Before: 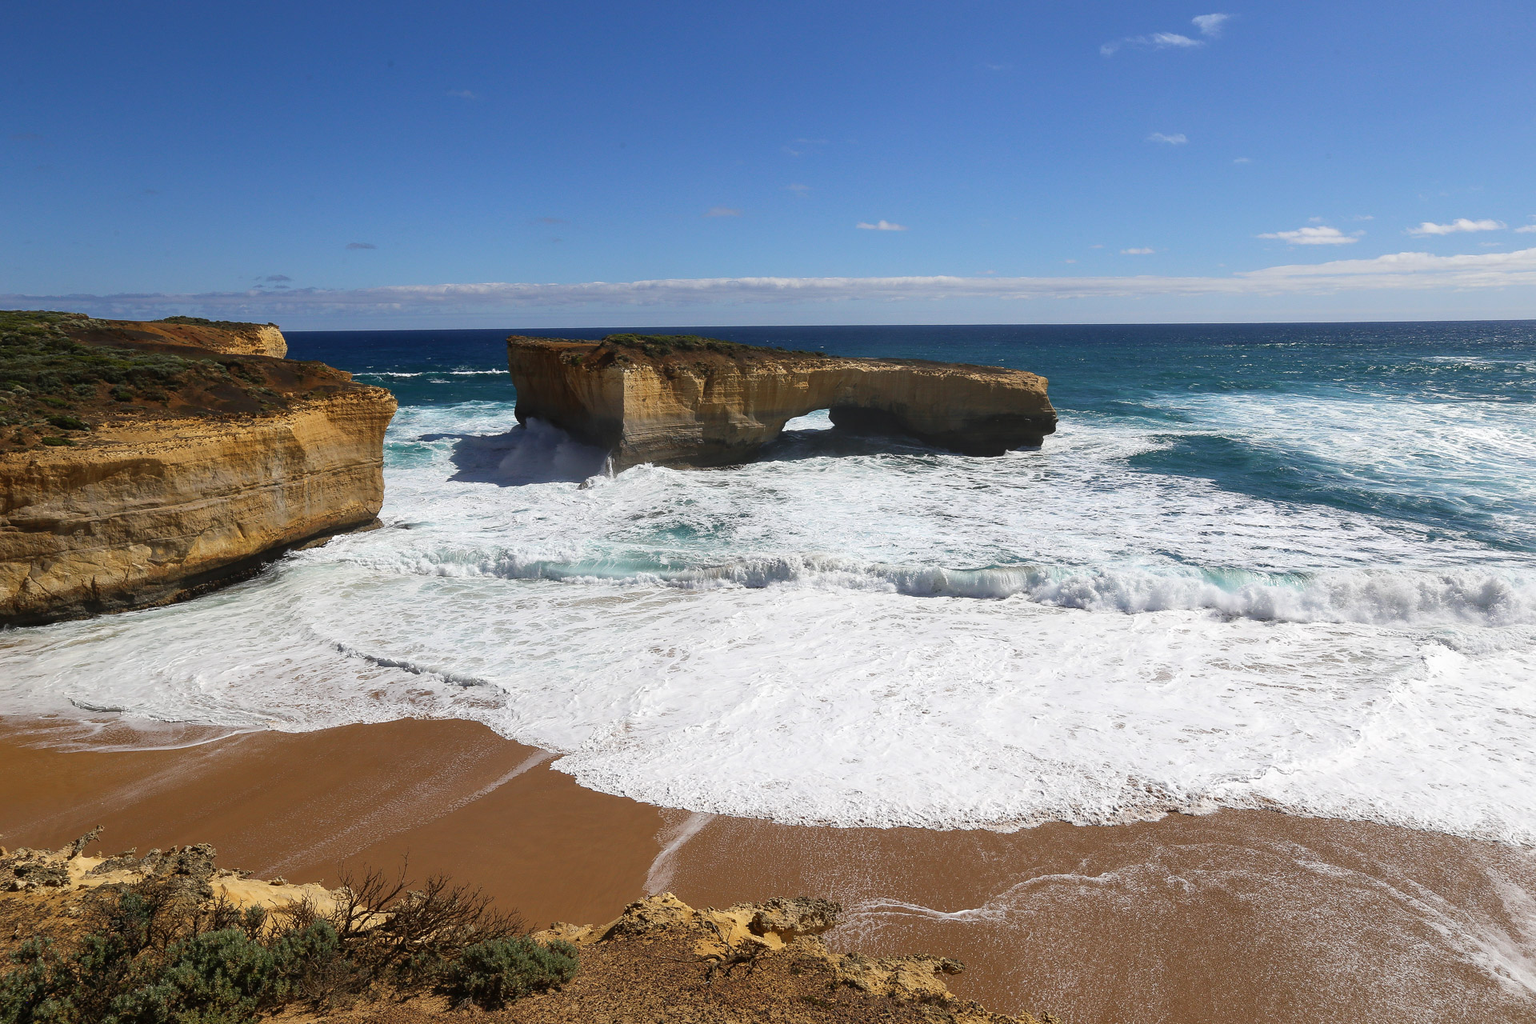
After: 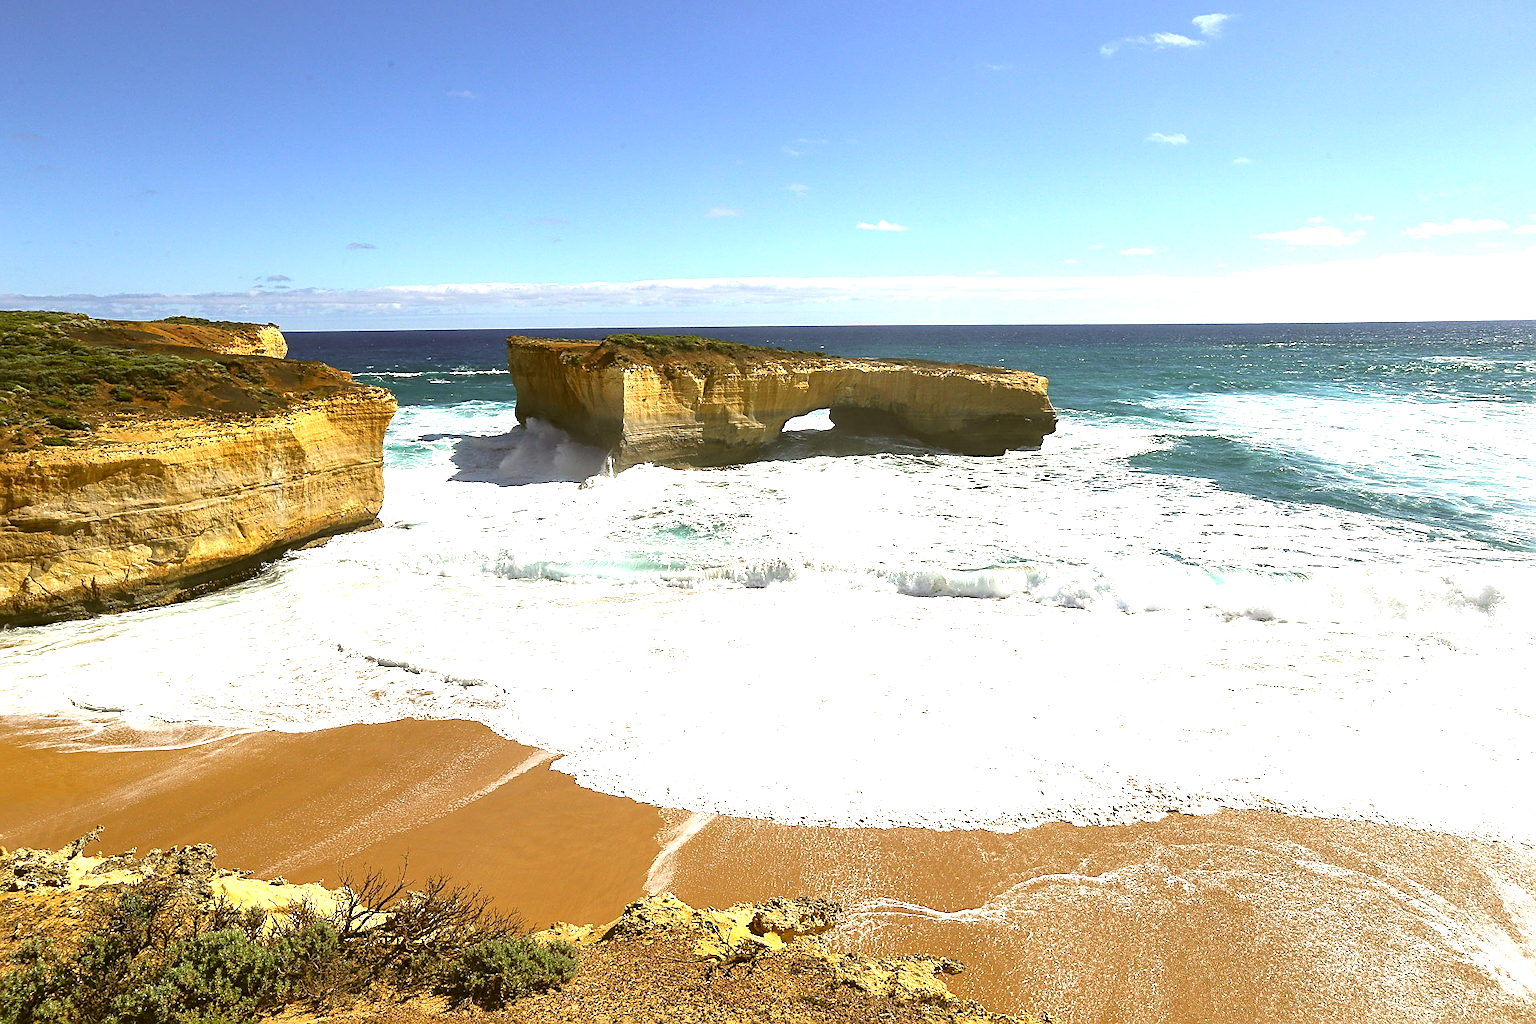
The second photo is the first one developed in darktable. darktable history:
exposure: black level correction 0, exposure 1.448 EV, compensate exposure bias true, compensate highlight preservation false
color correction: highlights a* -1.66, highlights b* 10.53, shadows a* 0.427, shadows b* 18.73
sharpen: on, module defaults
